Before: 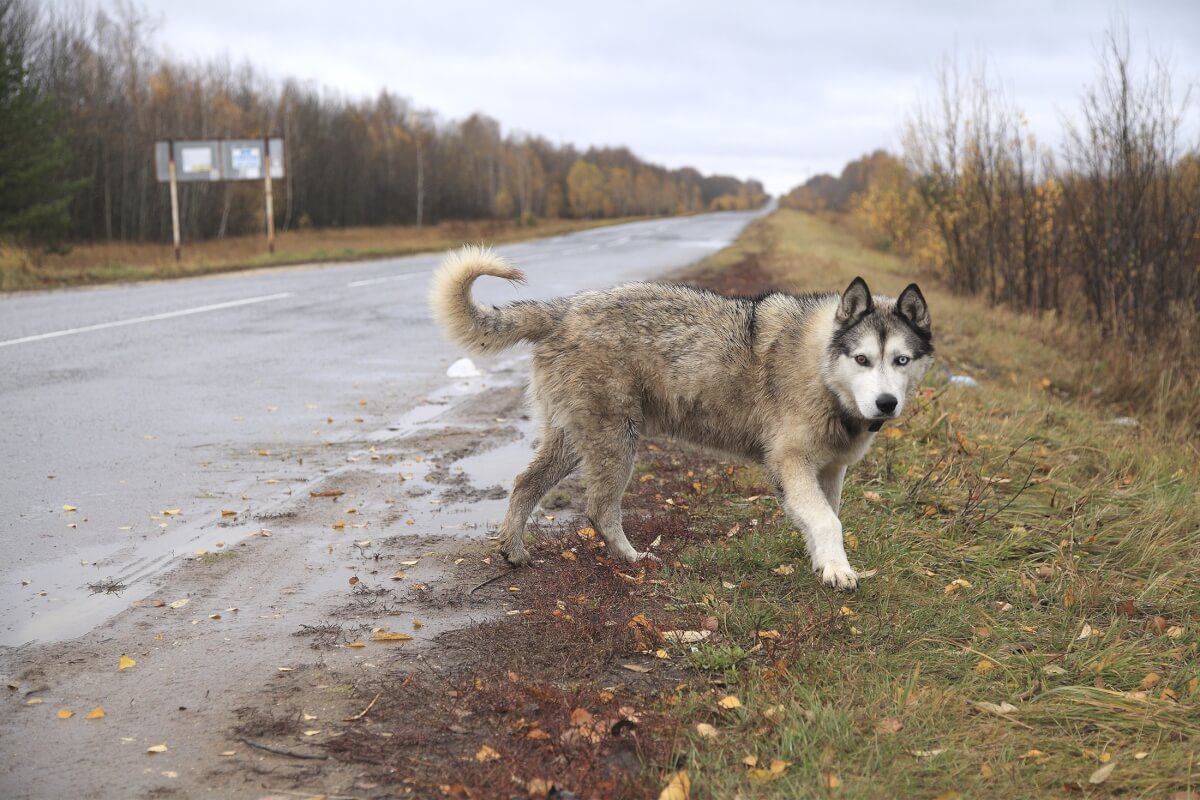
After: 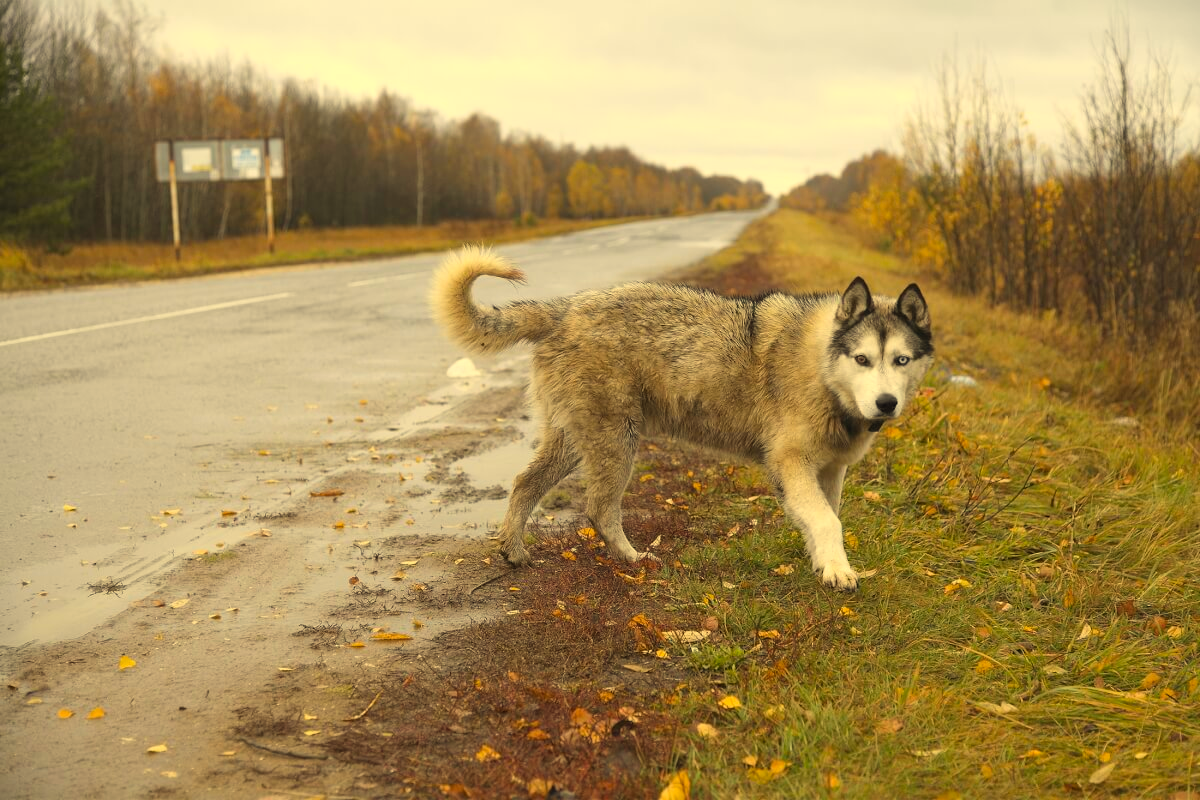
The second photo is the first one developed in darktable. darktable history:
white balance: red 1.08, blue 0.791
color balance rgb: perceptual saturation grading › global saturation 25%, global vibrance 20%
